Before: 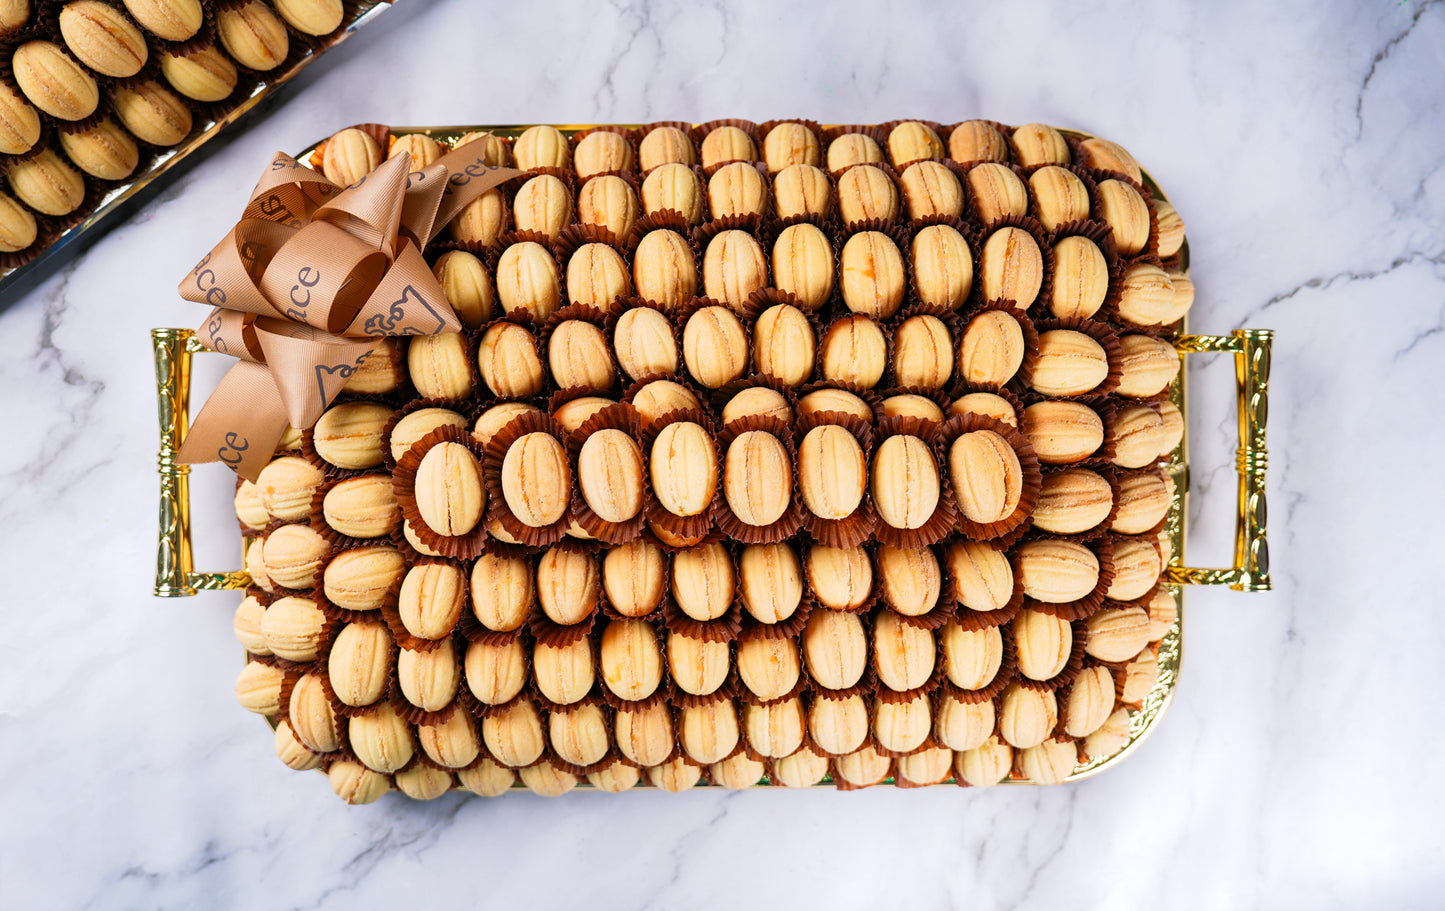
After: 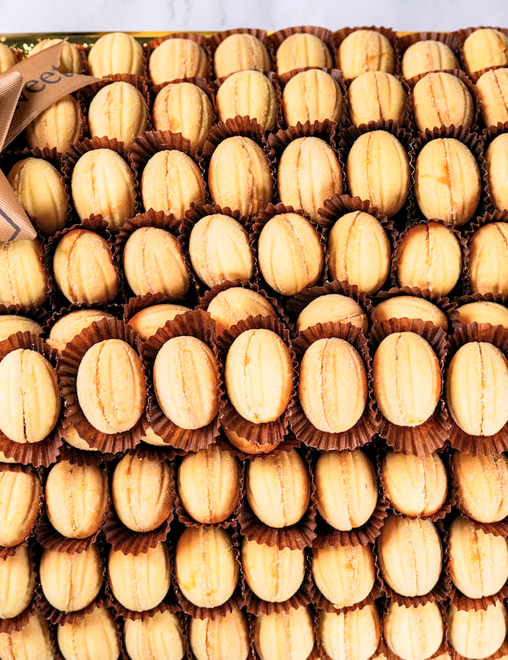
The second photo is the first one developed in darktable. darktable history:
crop and rotate: left 29.476%, top 10.214%, right 35.32%, bottom 17.333%
contrast brightness saturation: contrast 0.14, brightness 0.21
local contrast: highlights 25%, shadows 75%, midtone range 0.75
color balance rgb: on, module defaults
